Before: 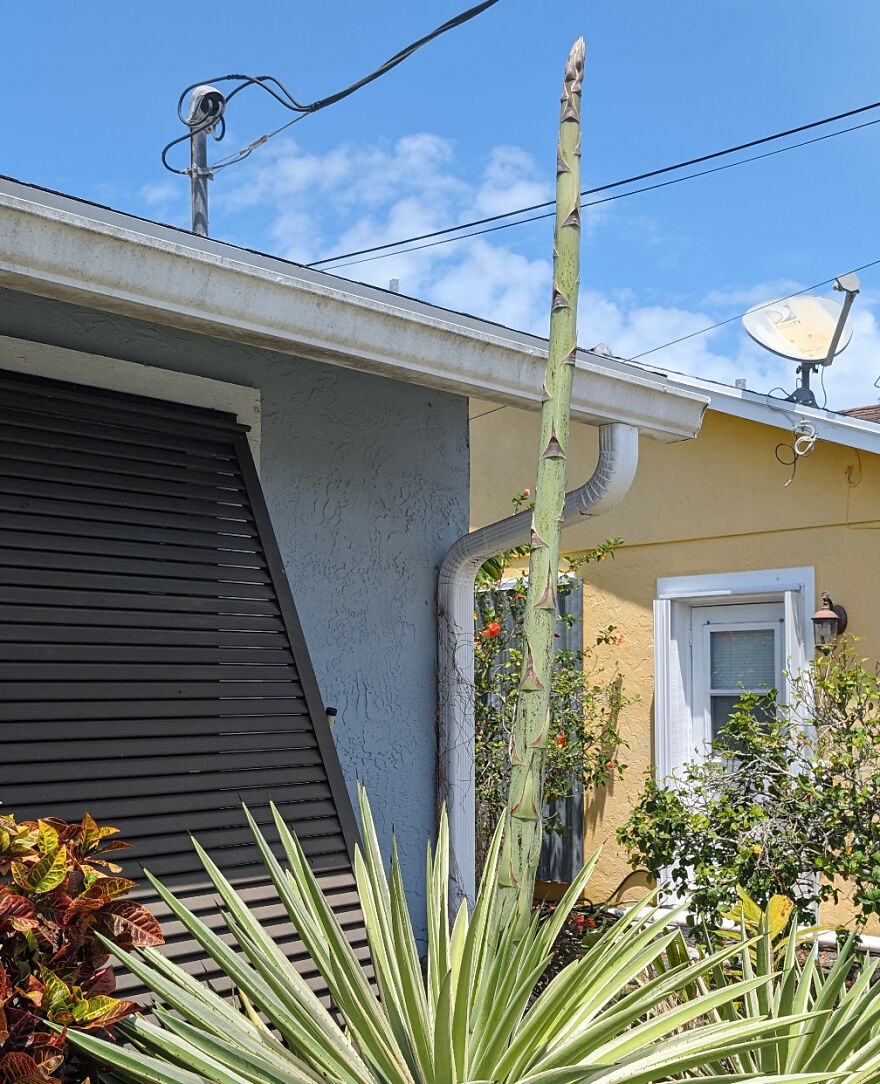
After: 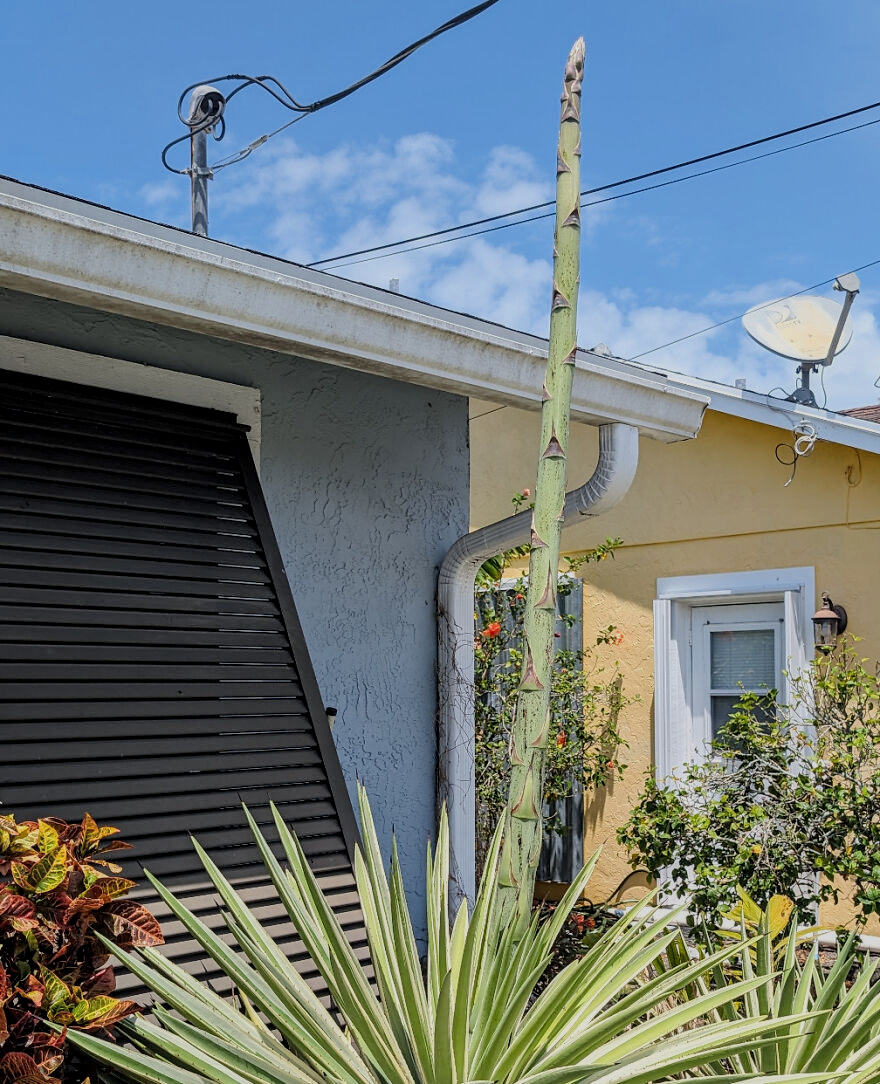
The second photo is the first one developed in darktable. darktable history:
local contrast: on, module defaults
filmic rgb: black relative exposure -7.65 EV, white relative exposure 4.56 EV, hardness 3.61, color science v6 (2022), iterations of high-quality reconstruction 10
